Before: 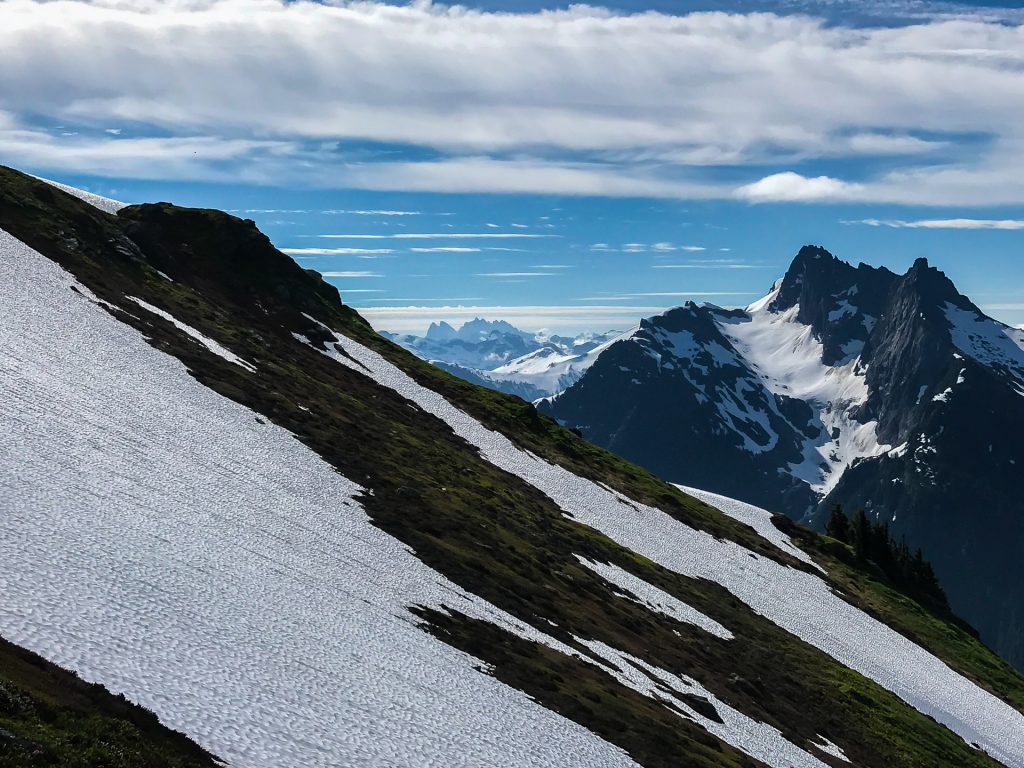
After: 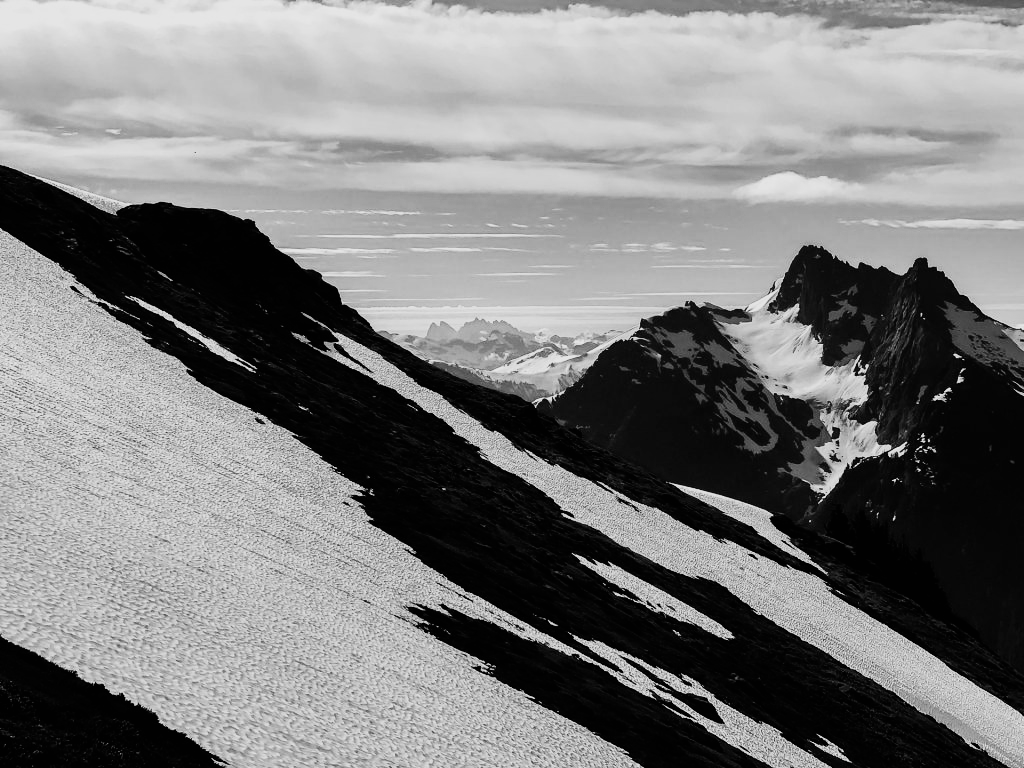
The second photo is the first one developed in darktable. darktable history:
exposure: compensate highlight preservation false
sigmoid: contrast 2, skew -0.2, preserve hue 0%, red attenuation 0.1, red rotation 0.035, green attenuation 0.1, green rotation -0.017, blue attenuation 0.15, blue rotation -0.052, base primaries Rec2020
color calibration: output gray [0.18, 0.41, 0.41, 0], gray › normalize channels true, illuminant same as pipeline (D50), adaptation XYZ, x 0.346, y 0.359, gamut compression 0
